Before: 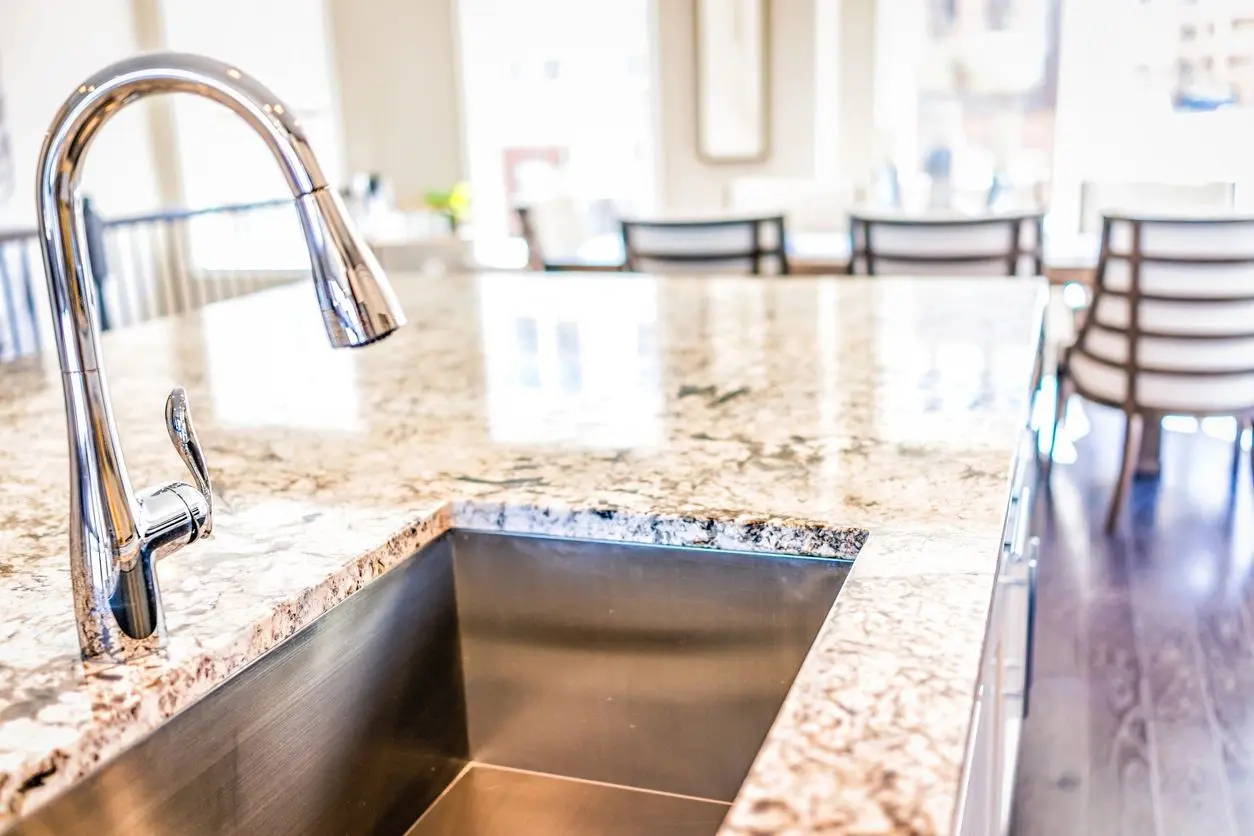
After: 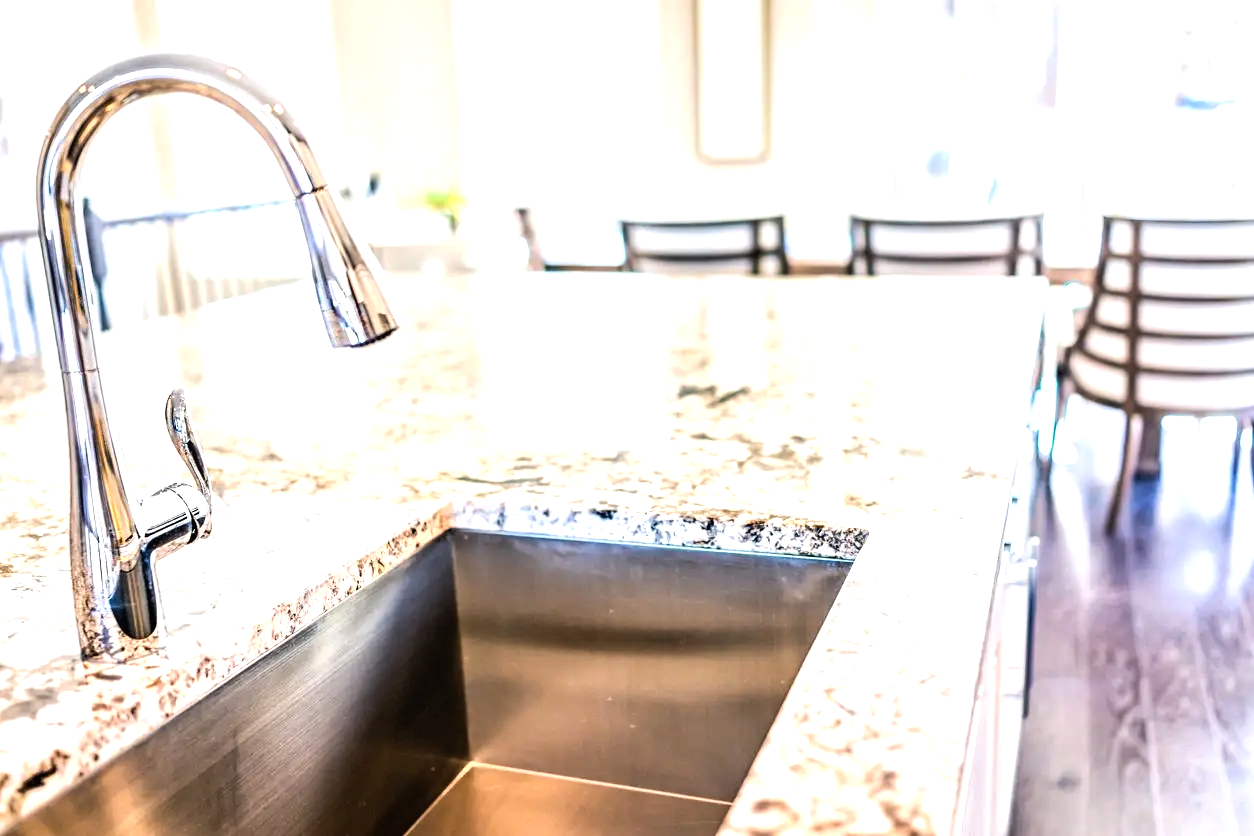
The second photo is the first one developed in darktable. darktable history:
tone equalizer: -8 EV -0.738 EV, -7 EV -0.717 EV, -6 EV -0.605 EV, -5 EV -0.384 EV, -3 EV 0.38 EV, -2 EV 0.6 EV, -1 EV 0.692 EV, +0 EV 0.774 EV, edges refinement/feathering 500, mask exposure compensation -1.57 EV, preserve details no
